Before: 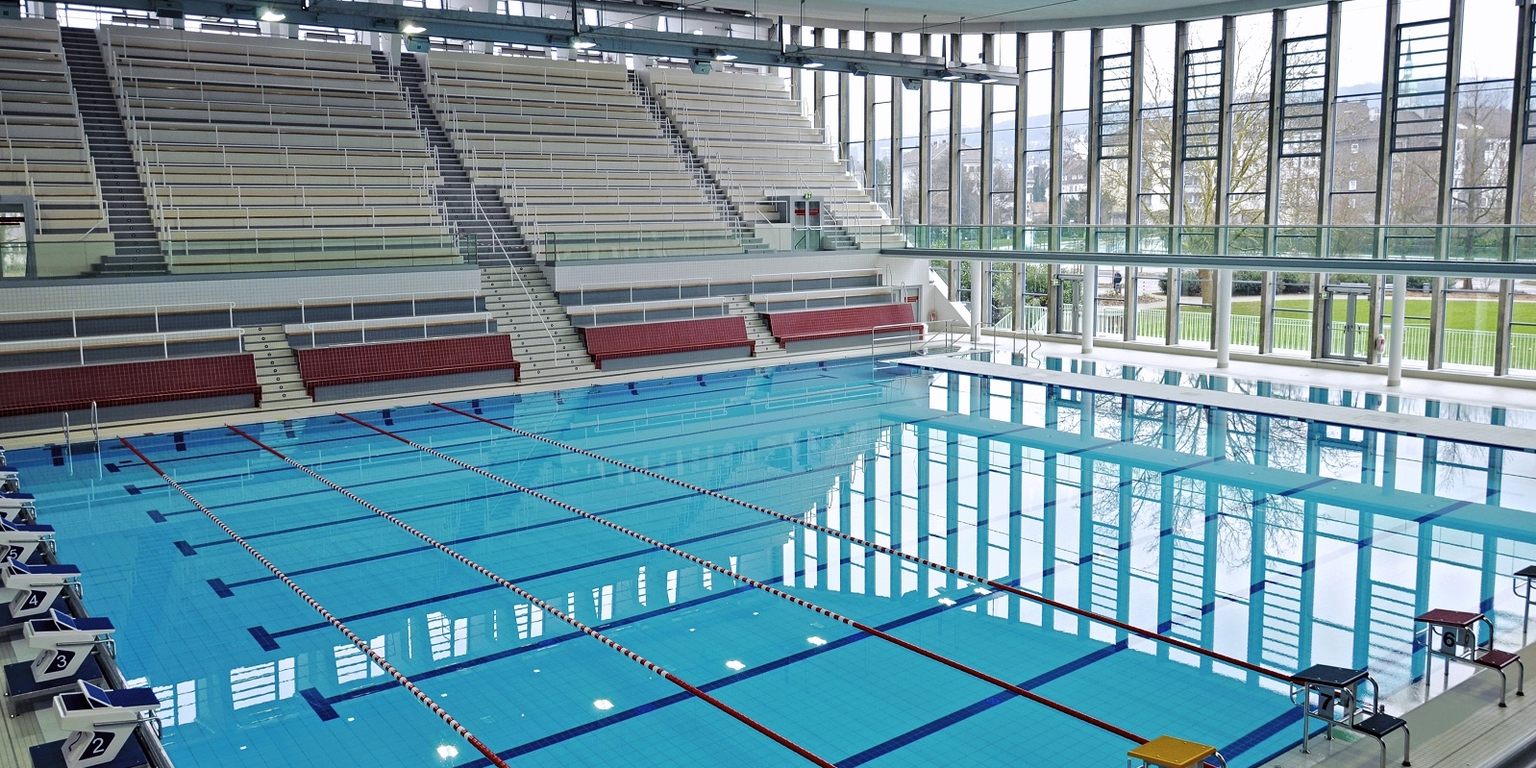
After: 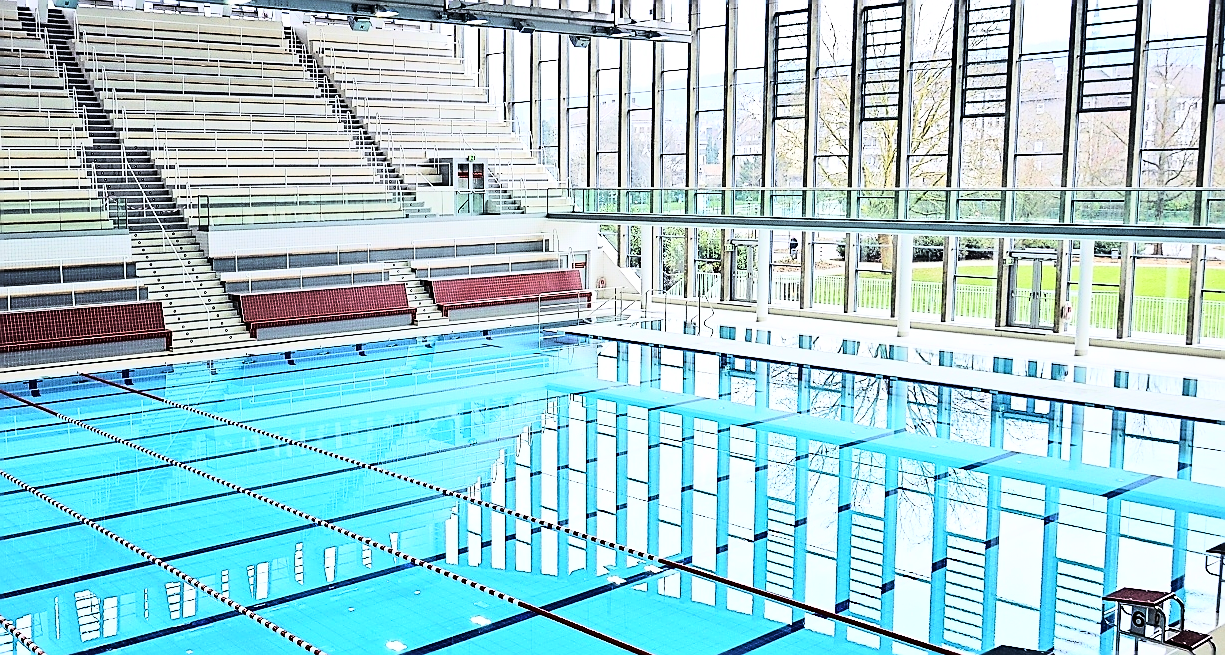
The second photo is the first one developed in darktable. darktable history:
crop: left 23.095%, top 5.827%, bottom 11.854%
rgb curve: curves: ch0 [(0, 0) (0.21, 0.15) (0.24, 0.21) (0.5, 0.75) (0.75, 0.96) (0.89, 0.99) (1, 1)]; ch1 [(0, 0.02) (0.21, 0.13) (0.25, 0.2) (0.5, 0.67) (0.75, 0.9) (0.89, 0.97) (1, 1)]; ch2 [(0, 0.02) (0.21, 0.13) (0.25, 0.2) (0.5, 0.67) (0.75, 0.9) (0.89, 0.97) (1, 1)], compensate middle gray true
sharpen: radius 1.4, amount 1.25, threshold 0.7
